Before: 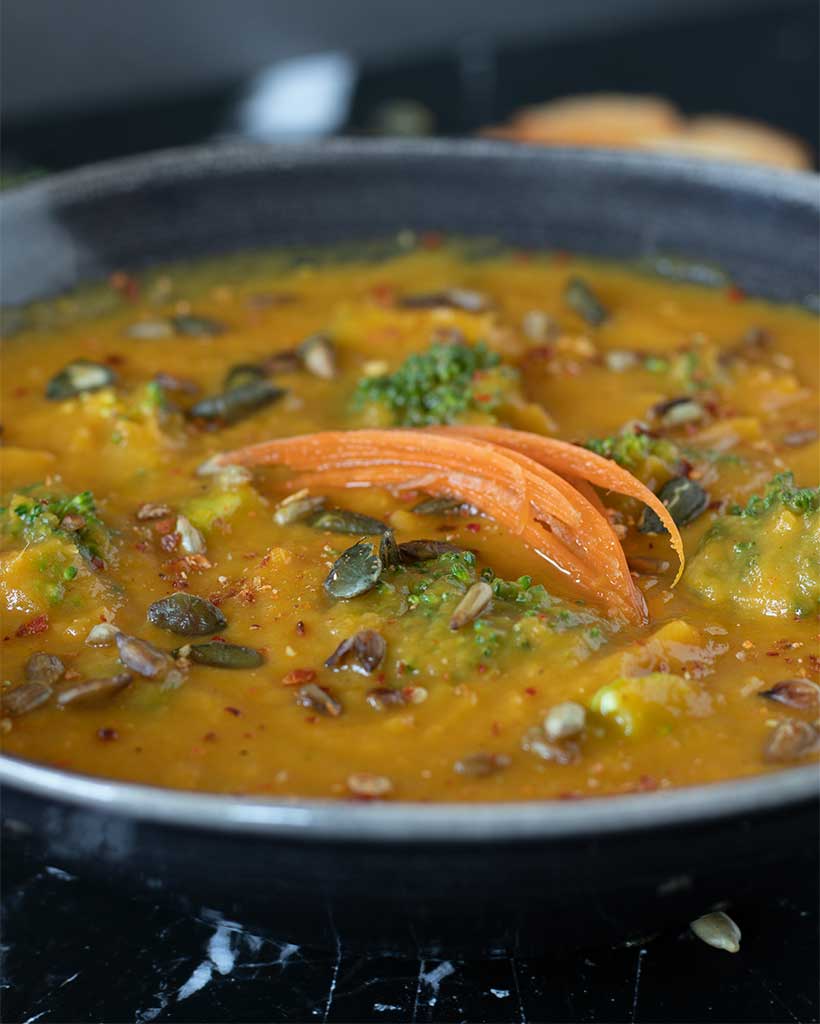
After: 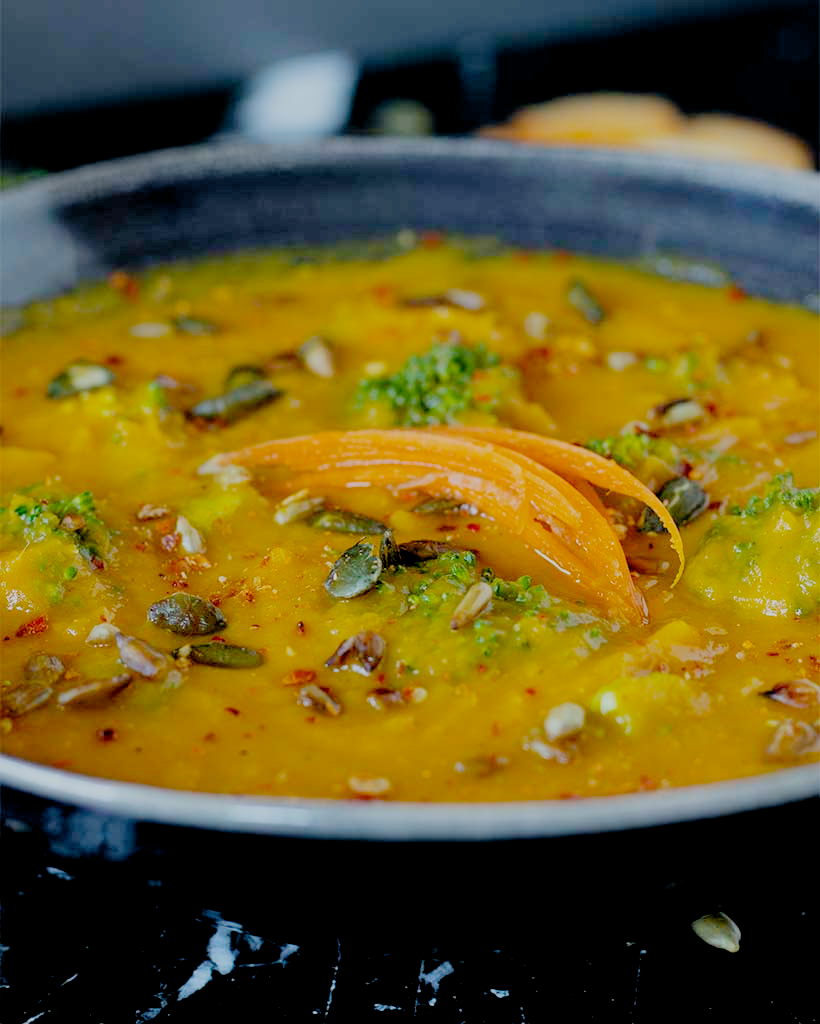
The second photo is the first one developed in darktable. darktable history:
rgb levels: levels [[0.01, 0.419, 0.839], [0, 0.5, 1], [0, 0.5, 1]]
filmic rgb: middle gray luminance 18%, black relative exposure -7.5 EV, white relative exposure 8.5 EV, threshold 6 EV, target black luminance 0%, hardness 2.23, latitude 18.37%, contrast 0.878, highlights saturation mix 5%, shadows ↔ highlights balance 10.15%, add noise in highlights 0, preserve chrominance no, color science v3 (2019), use custom middle-gray values true, iterations of high-quality reconstruction 0, contrast in highlights soft, enable highlight reconstruction true
color balance rgb: perceptual saturation grading › global saturation 25%, global vibrance 20%
levels: levels [0, 0.478, 1]
